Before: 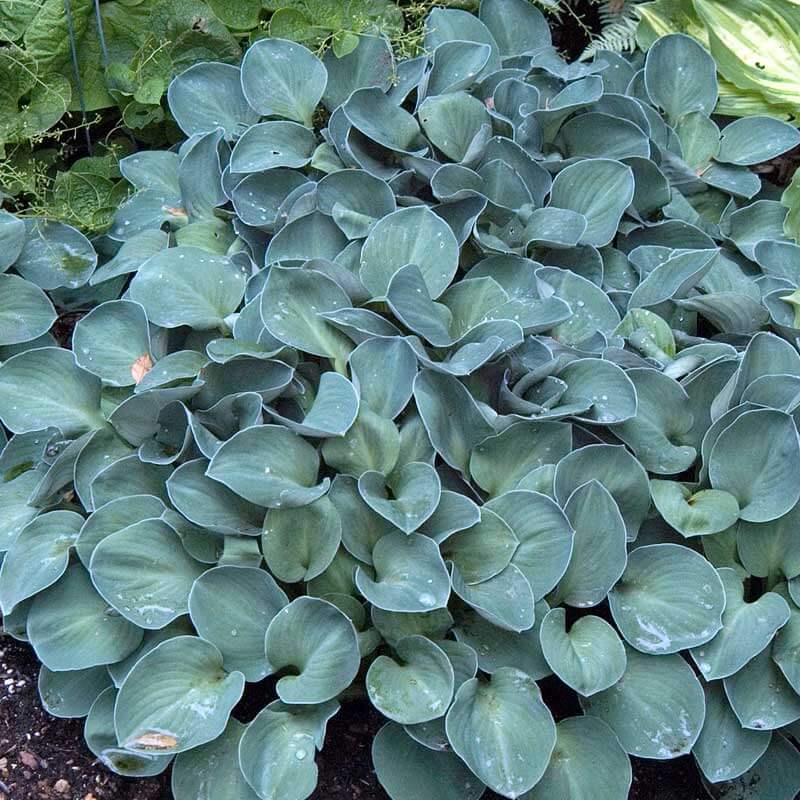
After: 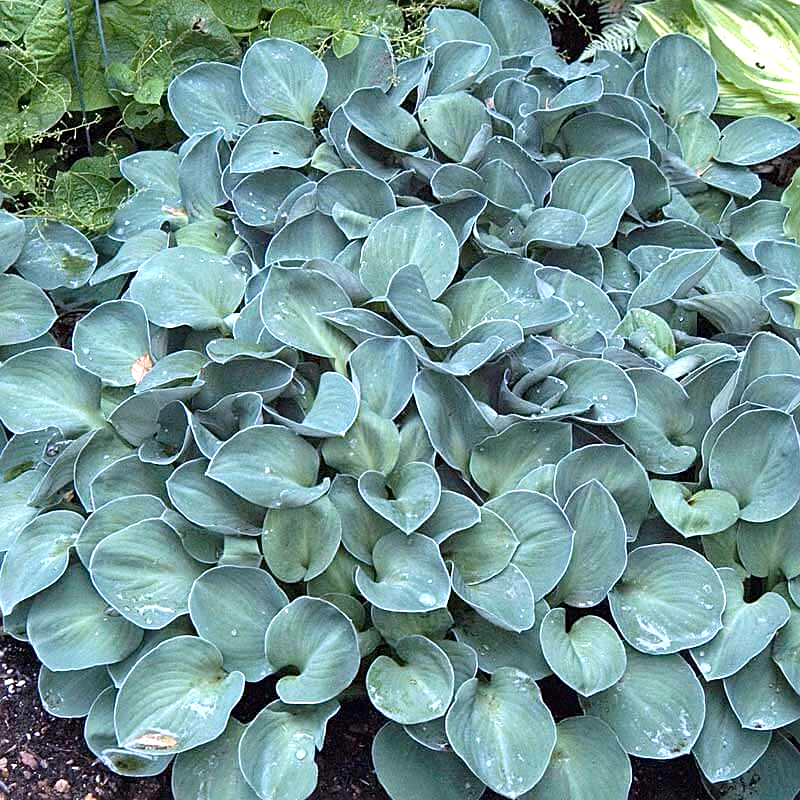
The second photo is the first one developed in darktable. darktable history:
exposure: black level correction 0, exposure 0.499 EV, compensate highlight preservation false
sharpen: on, module defaults
contrast brightness saturation: saturation -0.03
